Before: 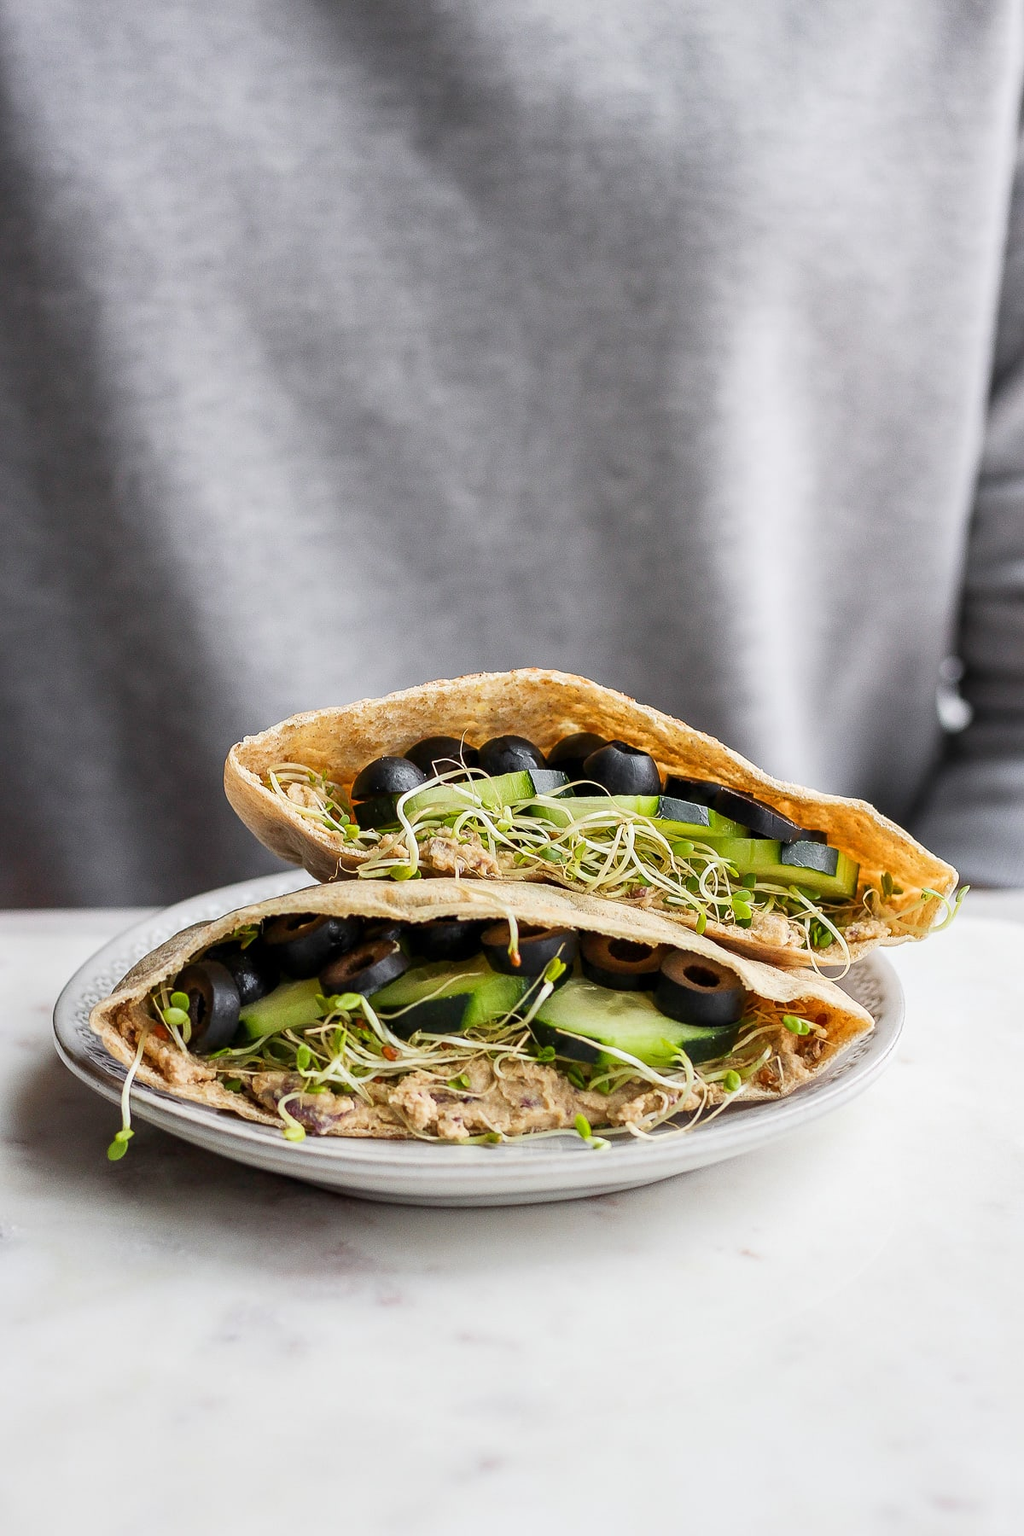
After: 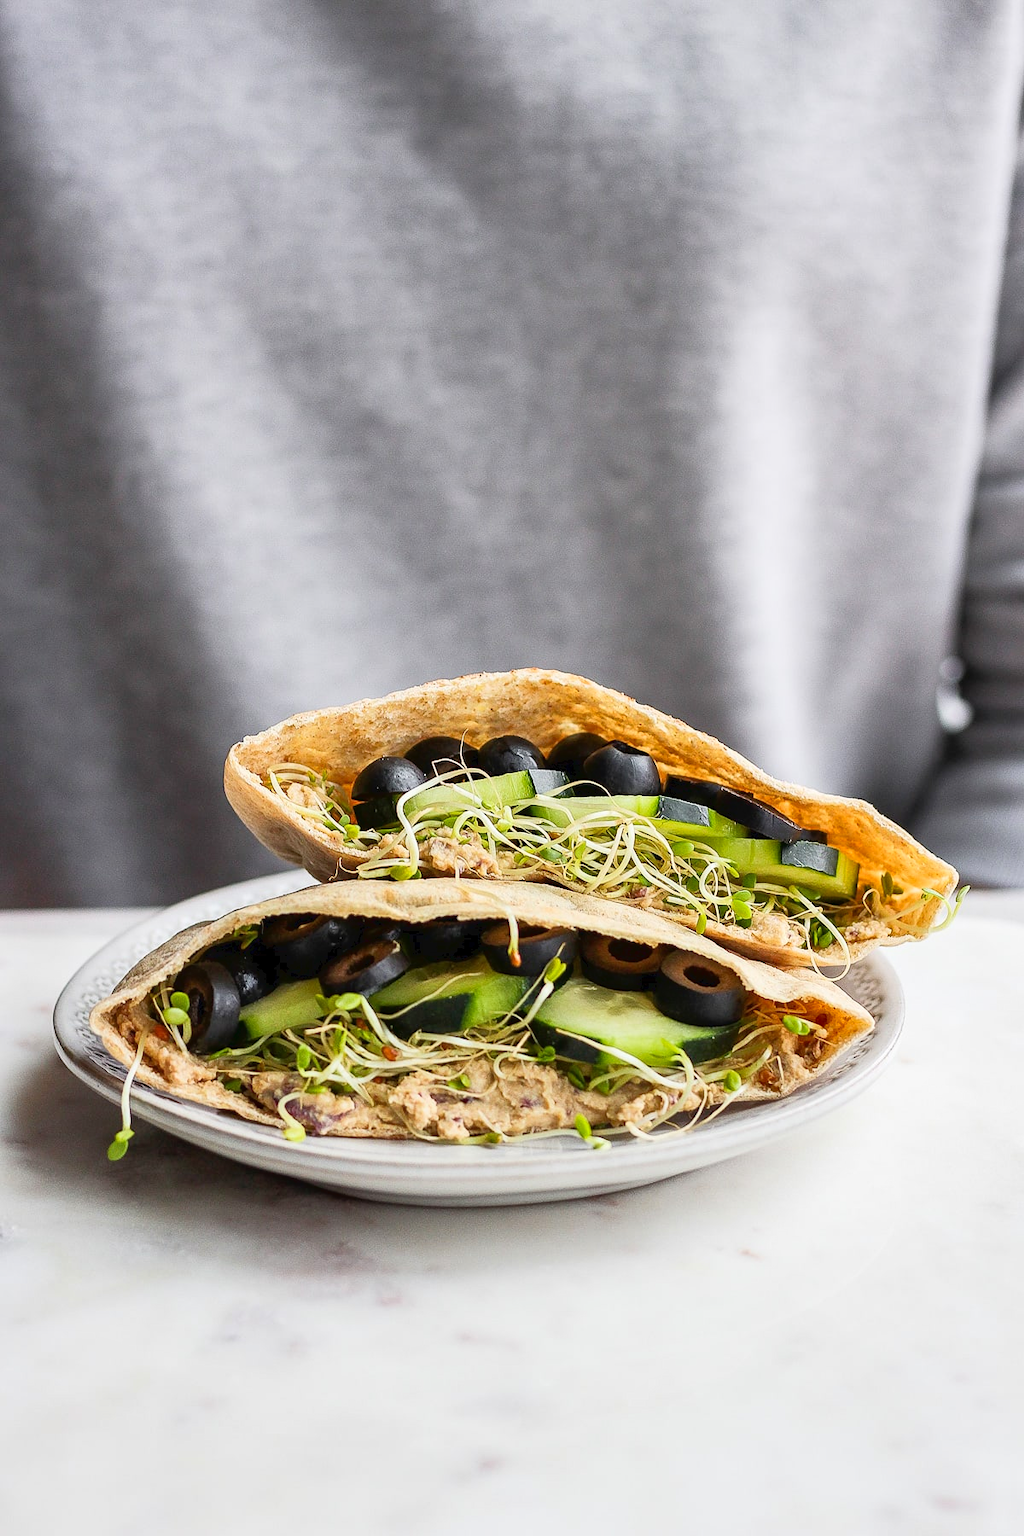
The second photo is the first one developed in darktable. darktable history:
tone curve: curves: ch0 [(0, 0) (0.003, 0.032) (0.011, 0.033) (0.025, 0.036) (0.044, 0.046) (0.069, 0.069) (0.1, 0.108) (0.136, 0.157) (0.177, 0.208) (0.224, 0.256) (0.277, 0.313) (0.335, 0.379) (0.399, 0.444) (0.468, 0.514) (0.543, 0.595) (0.623, 0.687) (0.709, 0.772) (0.801, 0.854) (0.898, 0.933) (1, 1)], color space Lab, linked channels, preserve colors none
shadows and highlights: shadows 20.84, highlights -35.32, soften with gaussian
